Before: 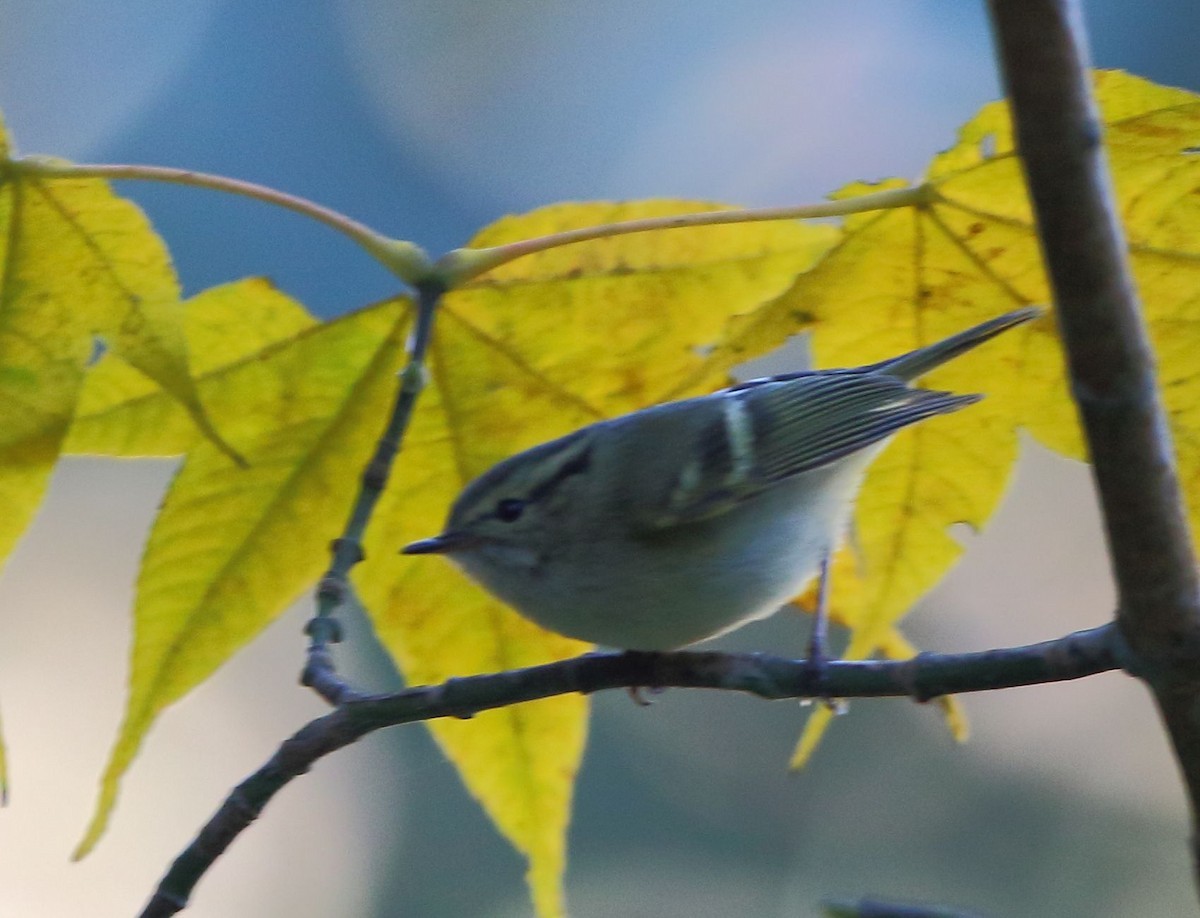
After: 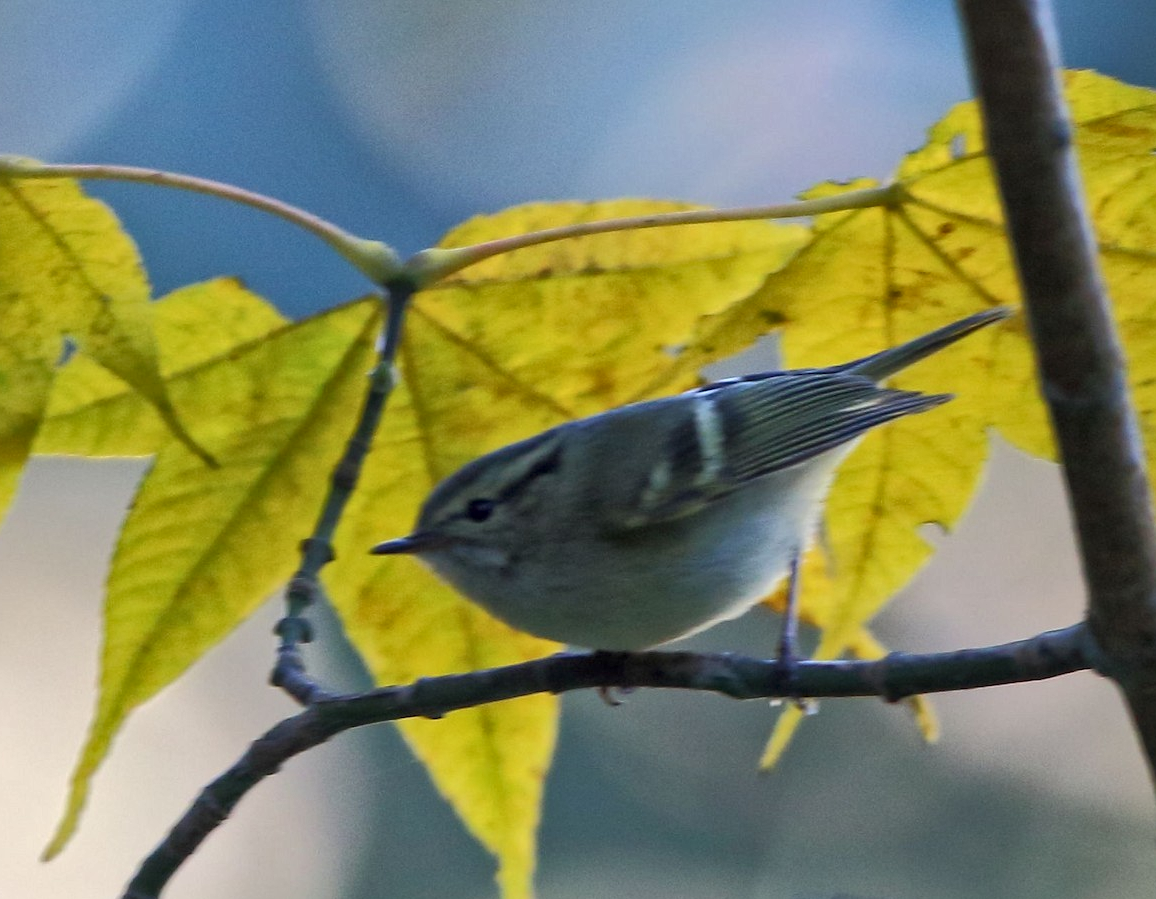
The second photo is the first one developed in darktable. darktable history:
crop and rotate: left 2.579%, right 1.045%, bottom 2.013%
local contrast: mode bilateral grid, contrast 21, coarseness 20, detail 150%, midtone range 0.2
